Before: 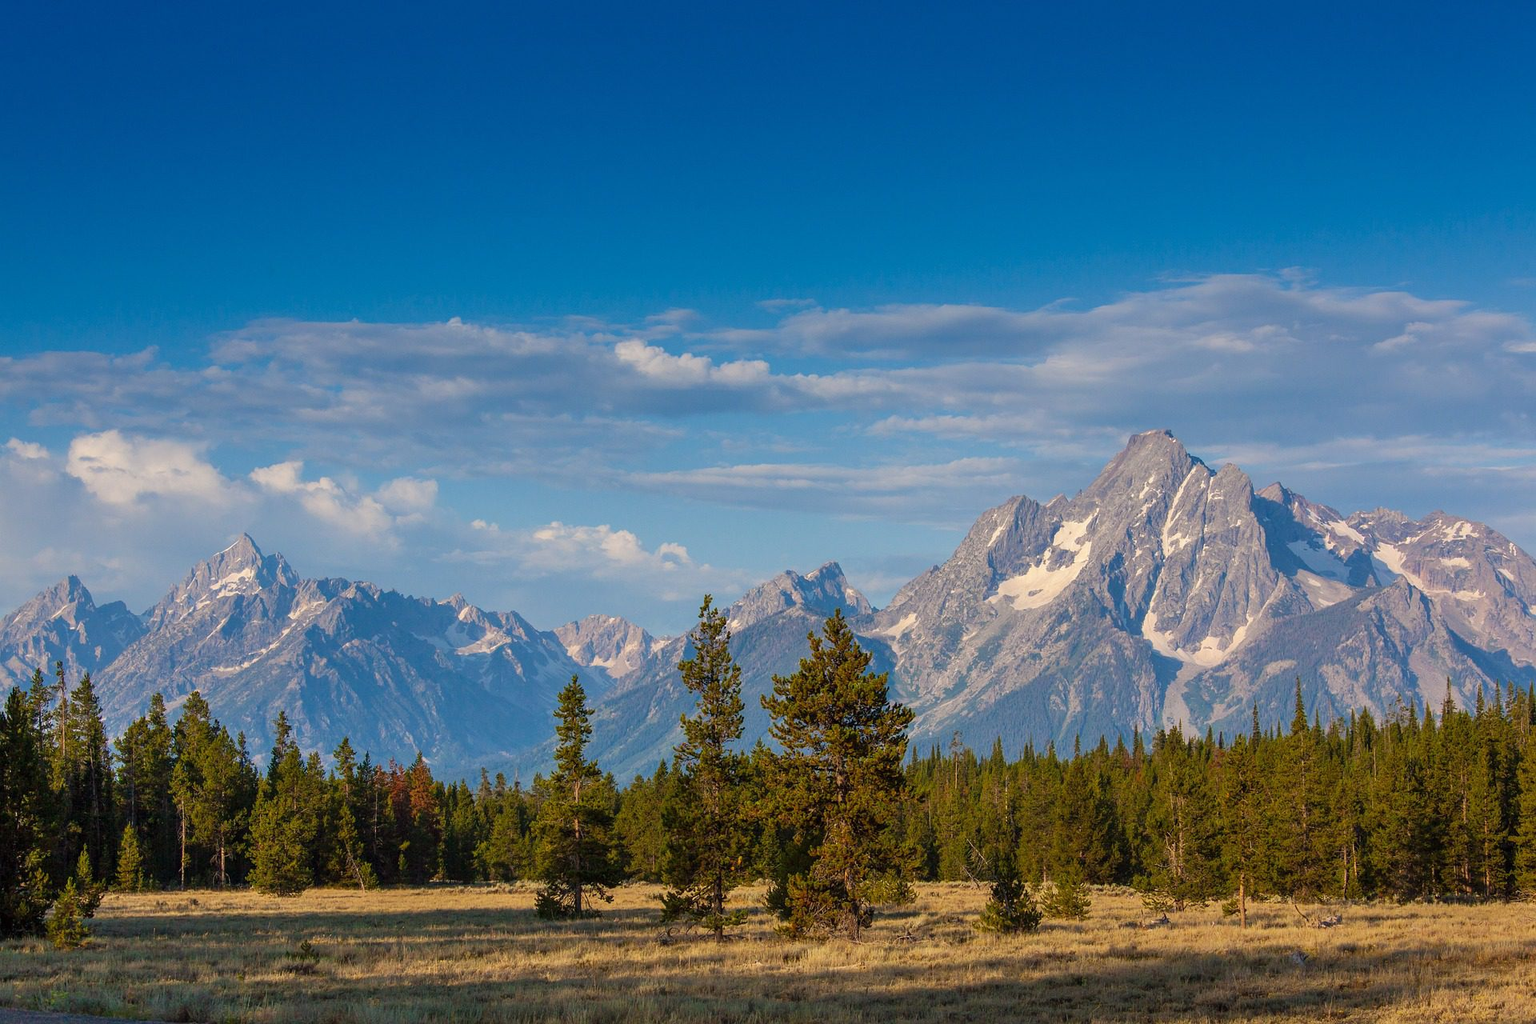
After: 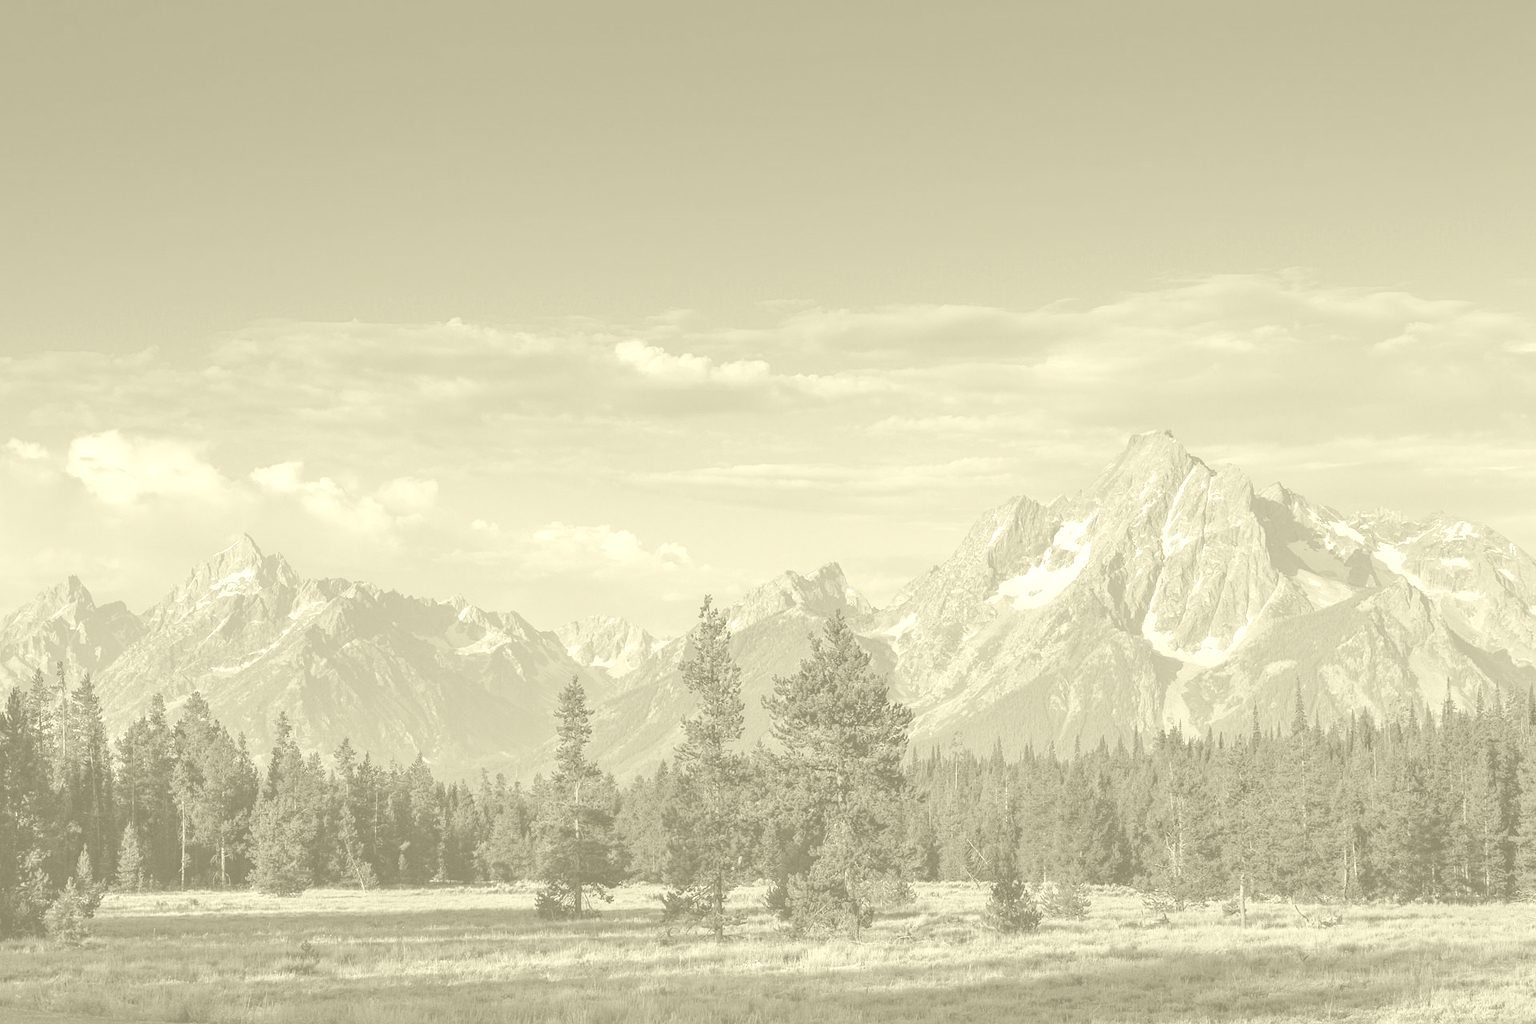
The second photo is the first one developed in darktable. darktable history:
colorize: hue 43.2°, saturation 40%, version 1
exposure: black level correction 0.001, exposure 0.5 EV, compensate exposure bias true, compensate highlight preservation false
